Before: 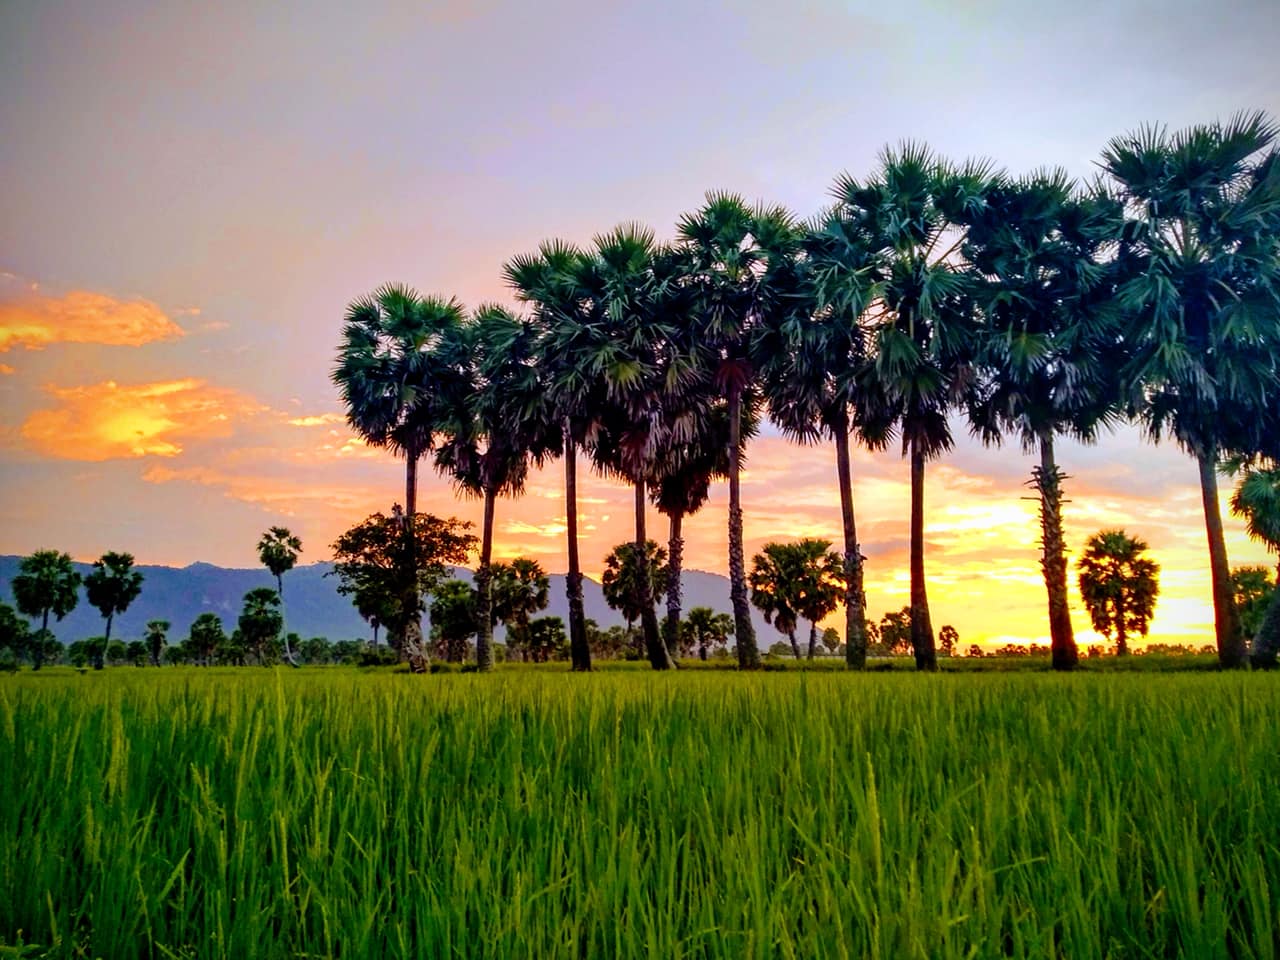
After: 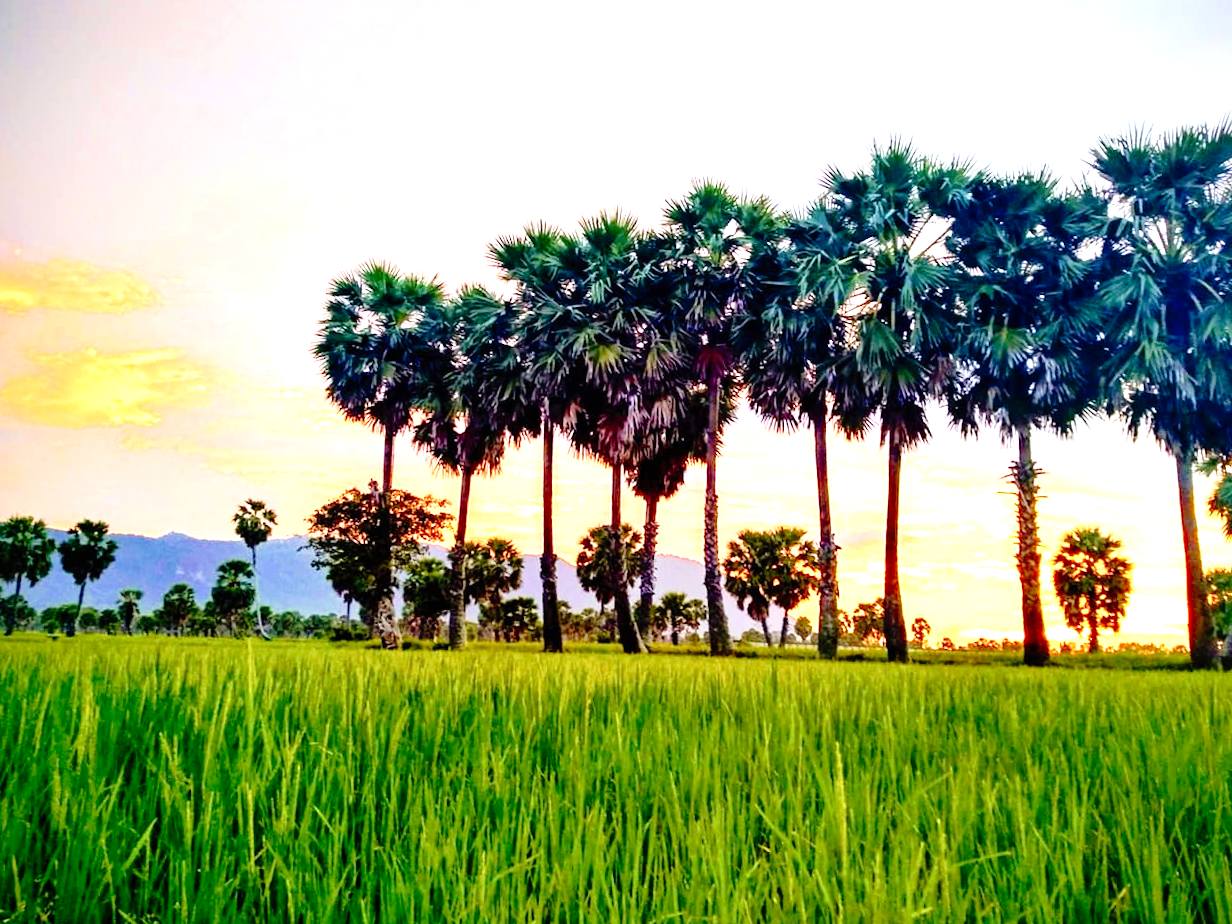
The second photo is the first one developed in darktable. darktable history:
crop and rotate: angle -1.69°
exposure: black level correction 0, exposure 1.198 EV, compensate exposure bias true, compensate highlight preservation false
tone curve: curves: ch0 [(0, 0) (0.003, 0.003) (0.011, 0.006) (0.025, 0.015) (0.044, 0.025) (0.069, 0.034) (0.1, 0.052) (0.136, 0.092) (0.177, 0.157) (0.224, 0.228) (0.277, 0.305) (0.335, 0.392) (0.399, 0.466) (0.468, 0.543) (0.543, 0.612) (0.623, 0.692) (0.709, 0.78) (0.801, 0.865) (0.898, 0.935) (1, 1)], preserve colors none
